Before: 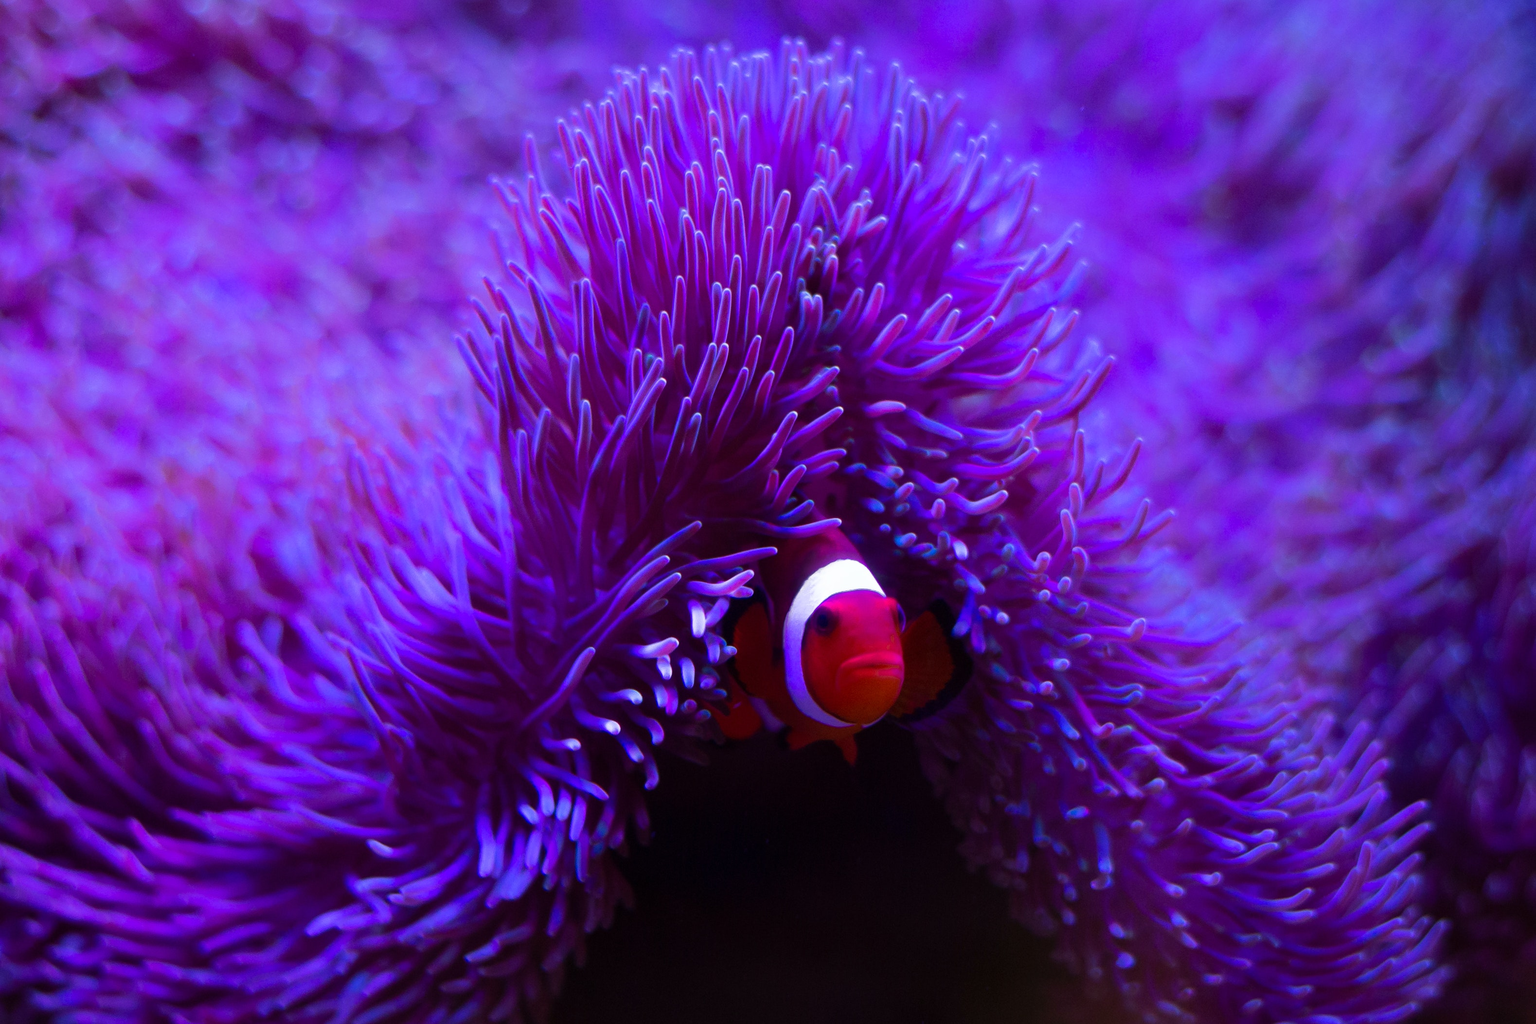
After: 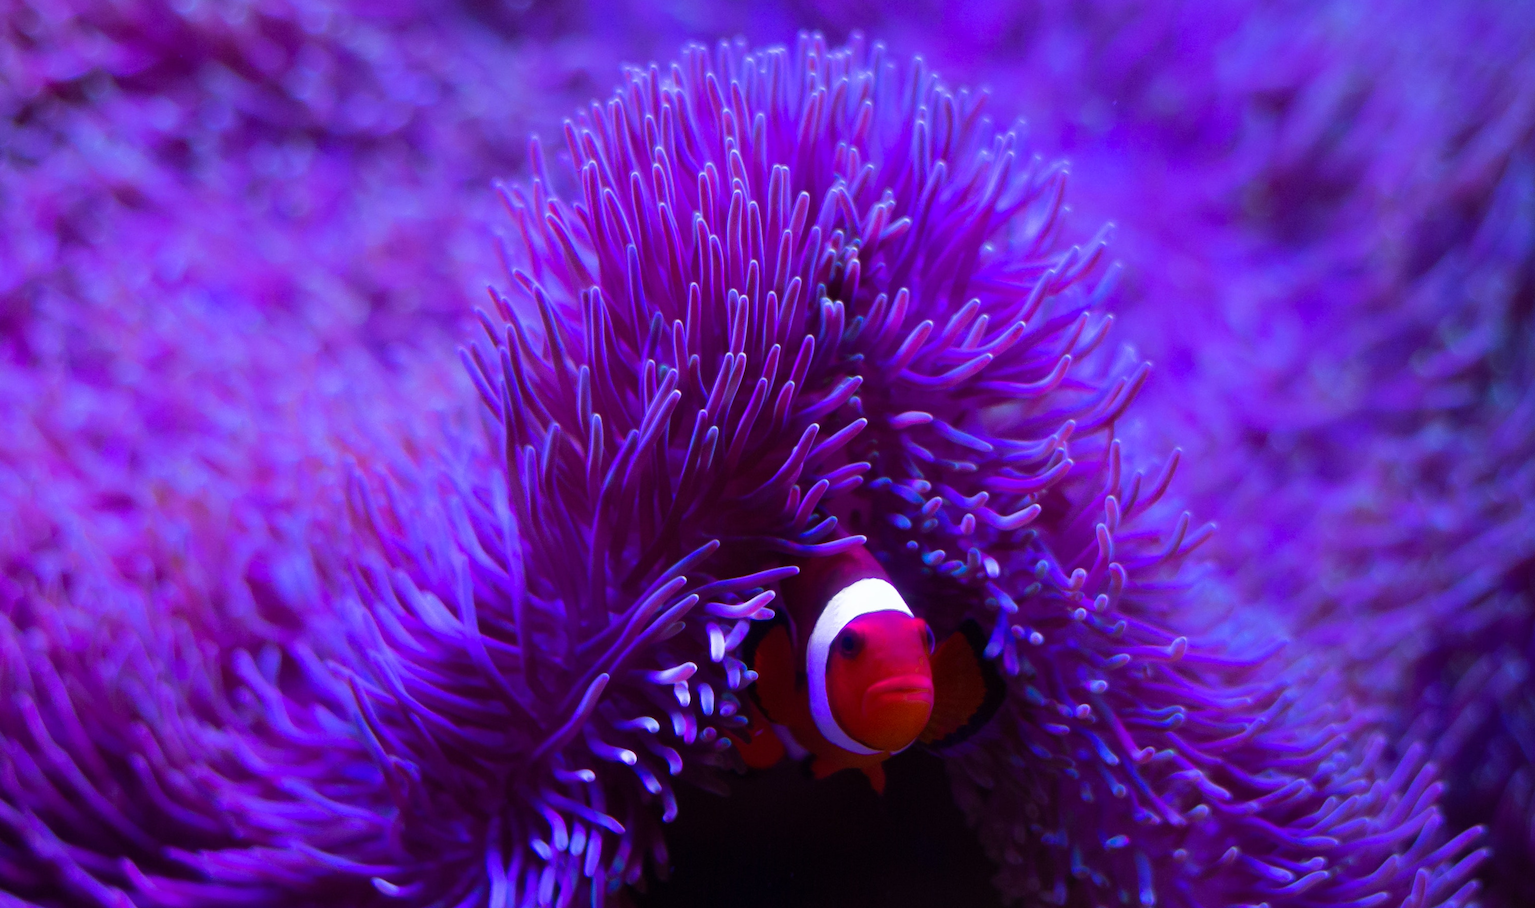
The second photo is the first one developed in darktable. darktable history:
crop and rotate: angle 0.593°, left 0.327%, right 2.922%, bottom 14.127%
